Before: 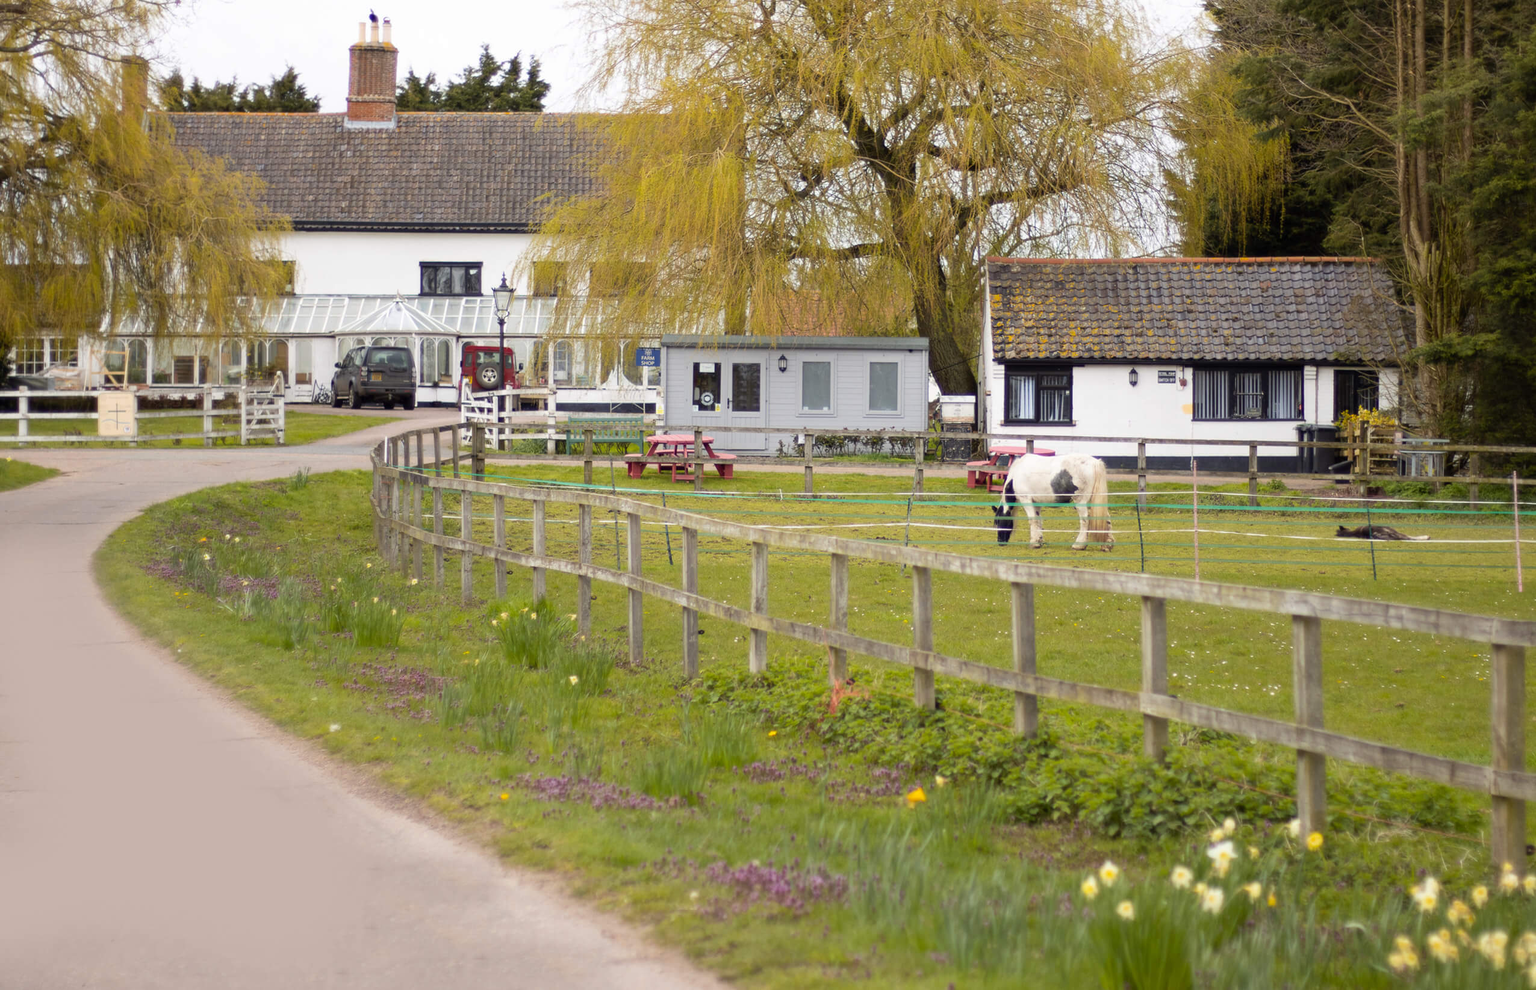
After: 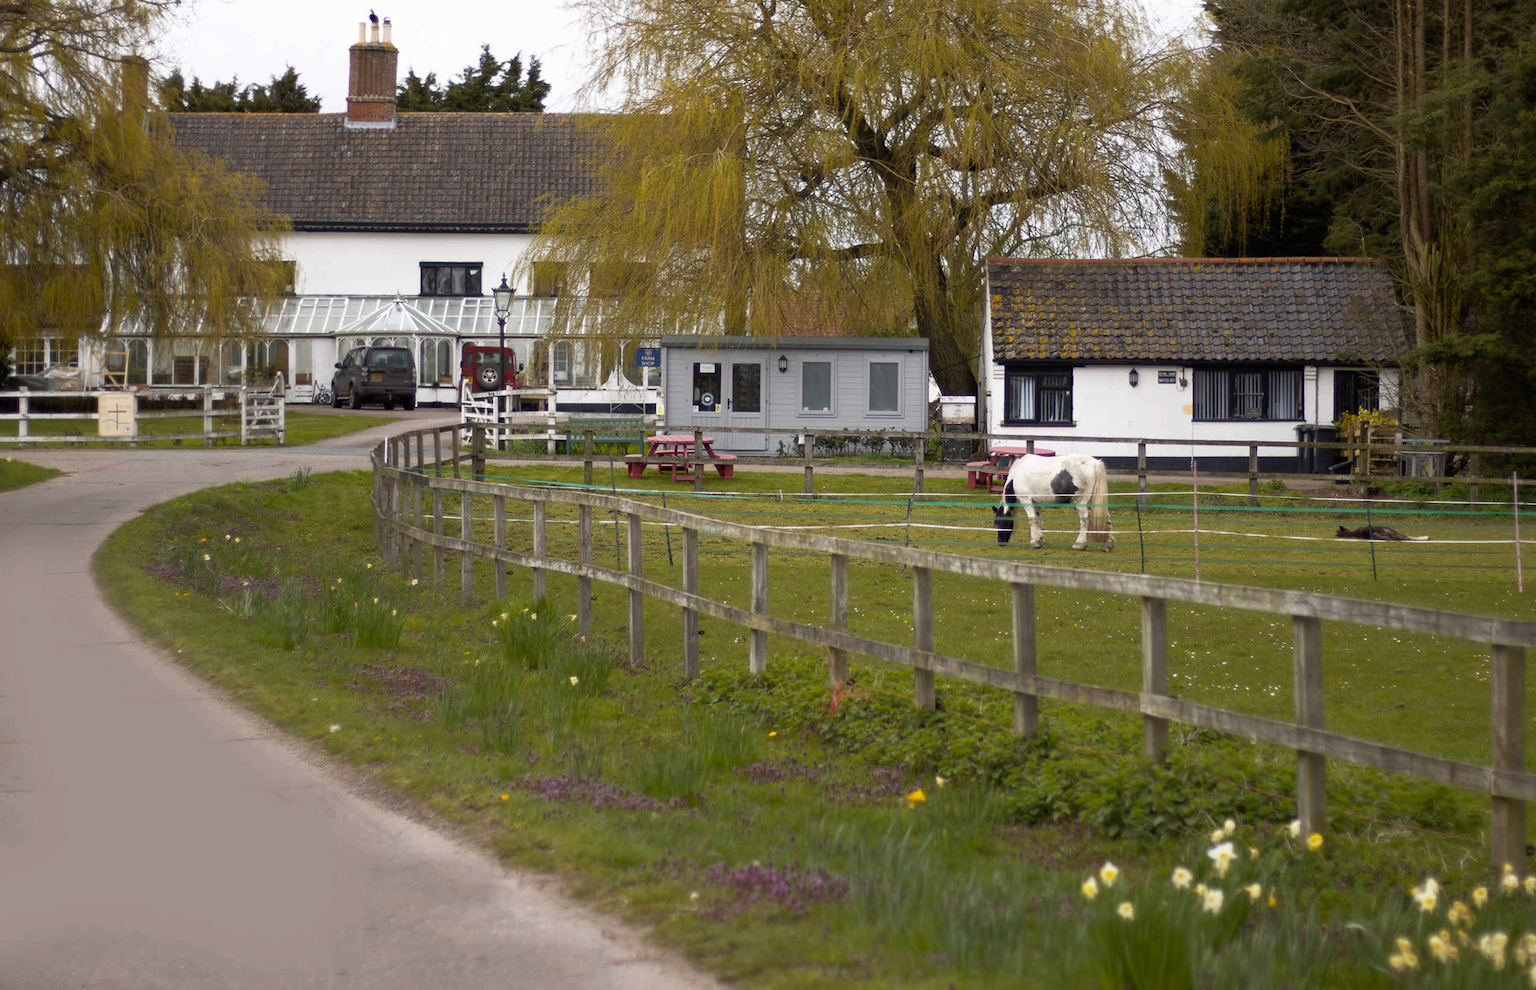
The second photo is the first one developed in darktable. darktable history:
exposure: compensate highlight preservation false
rgb curve: curves: ch0 [(0, 0) (0.415, 0.237) (1, 1)]
